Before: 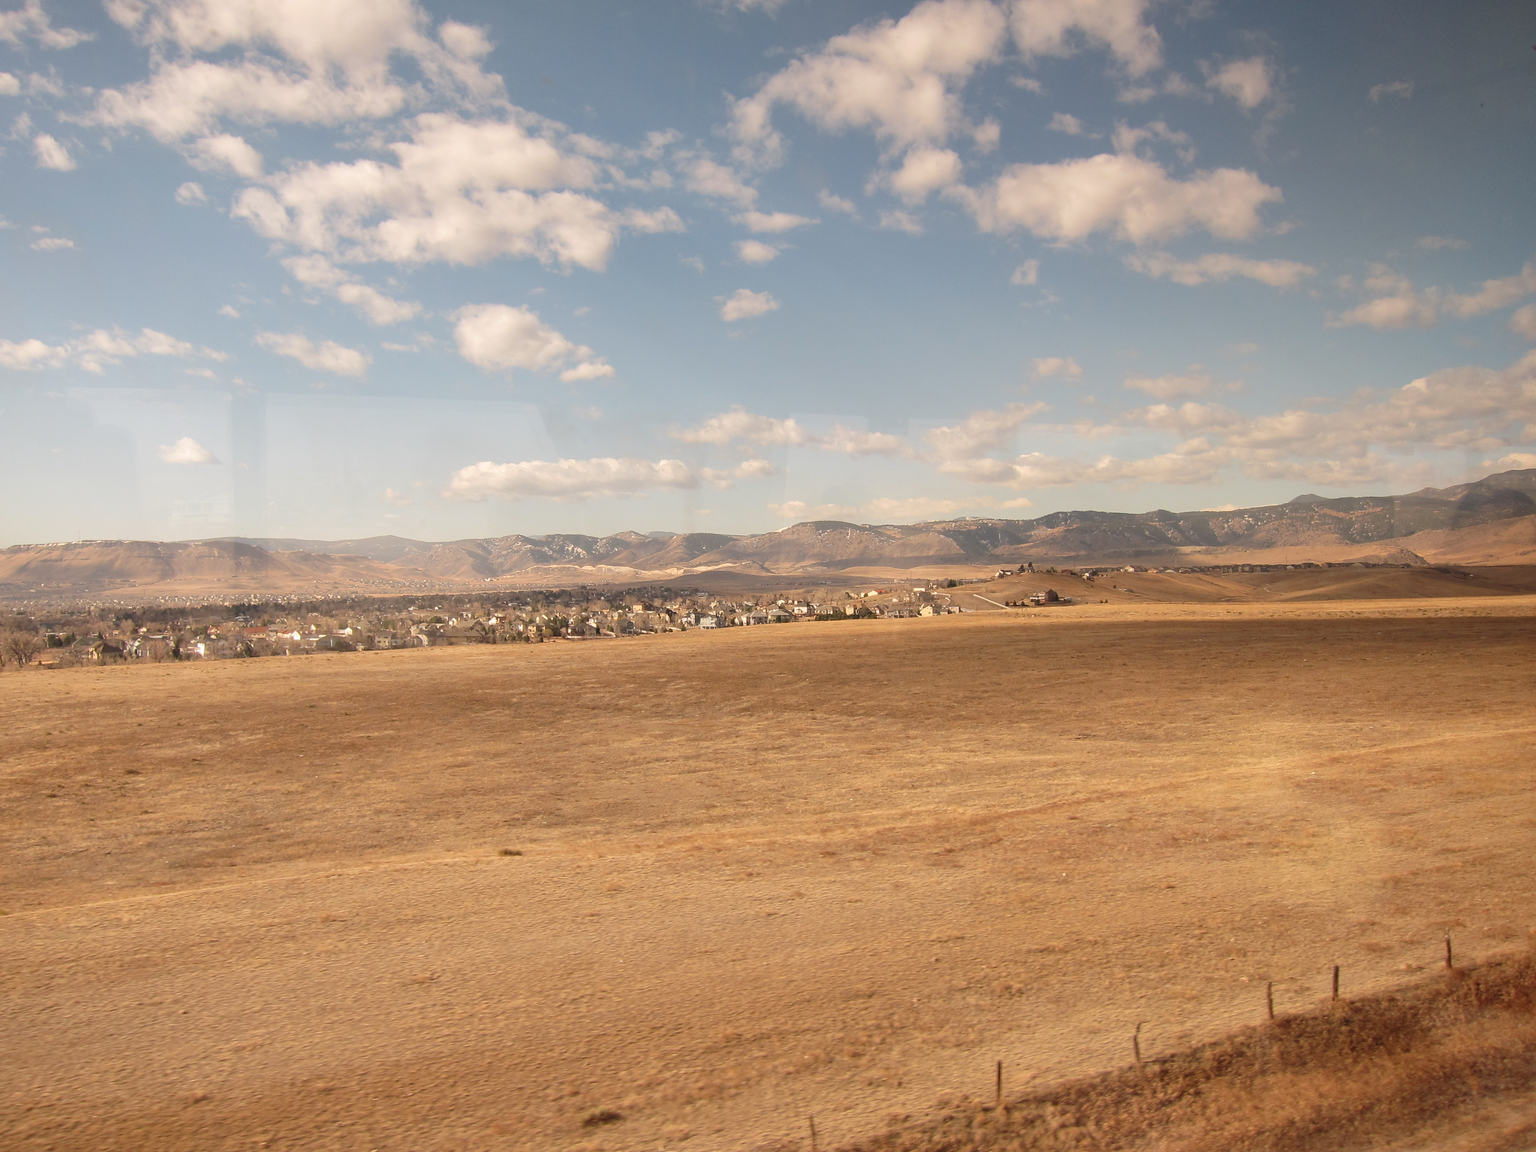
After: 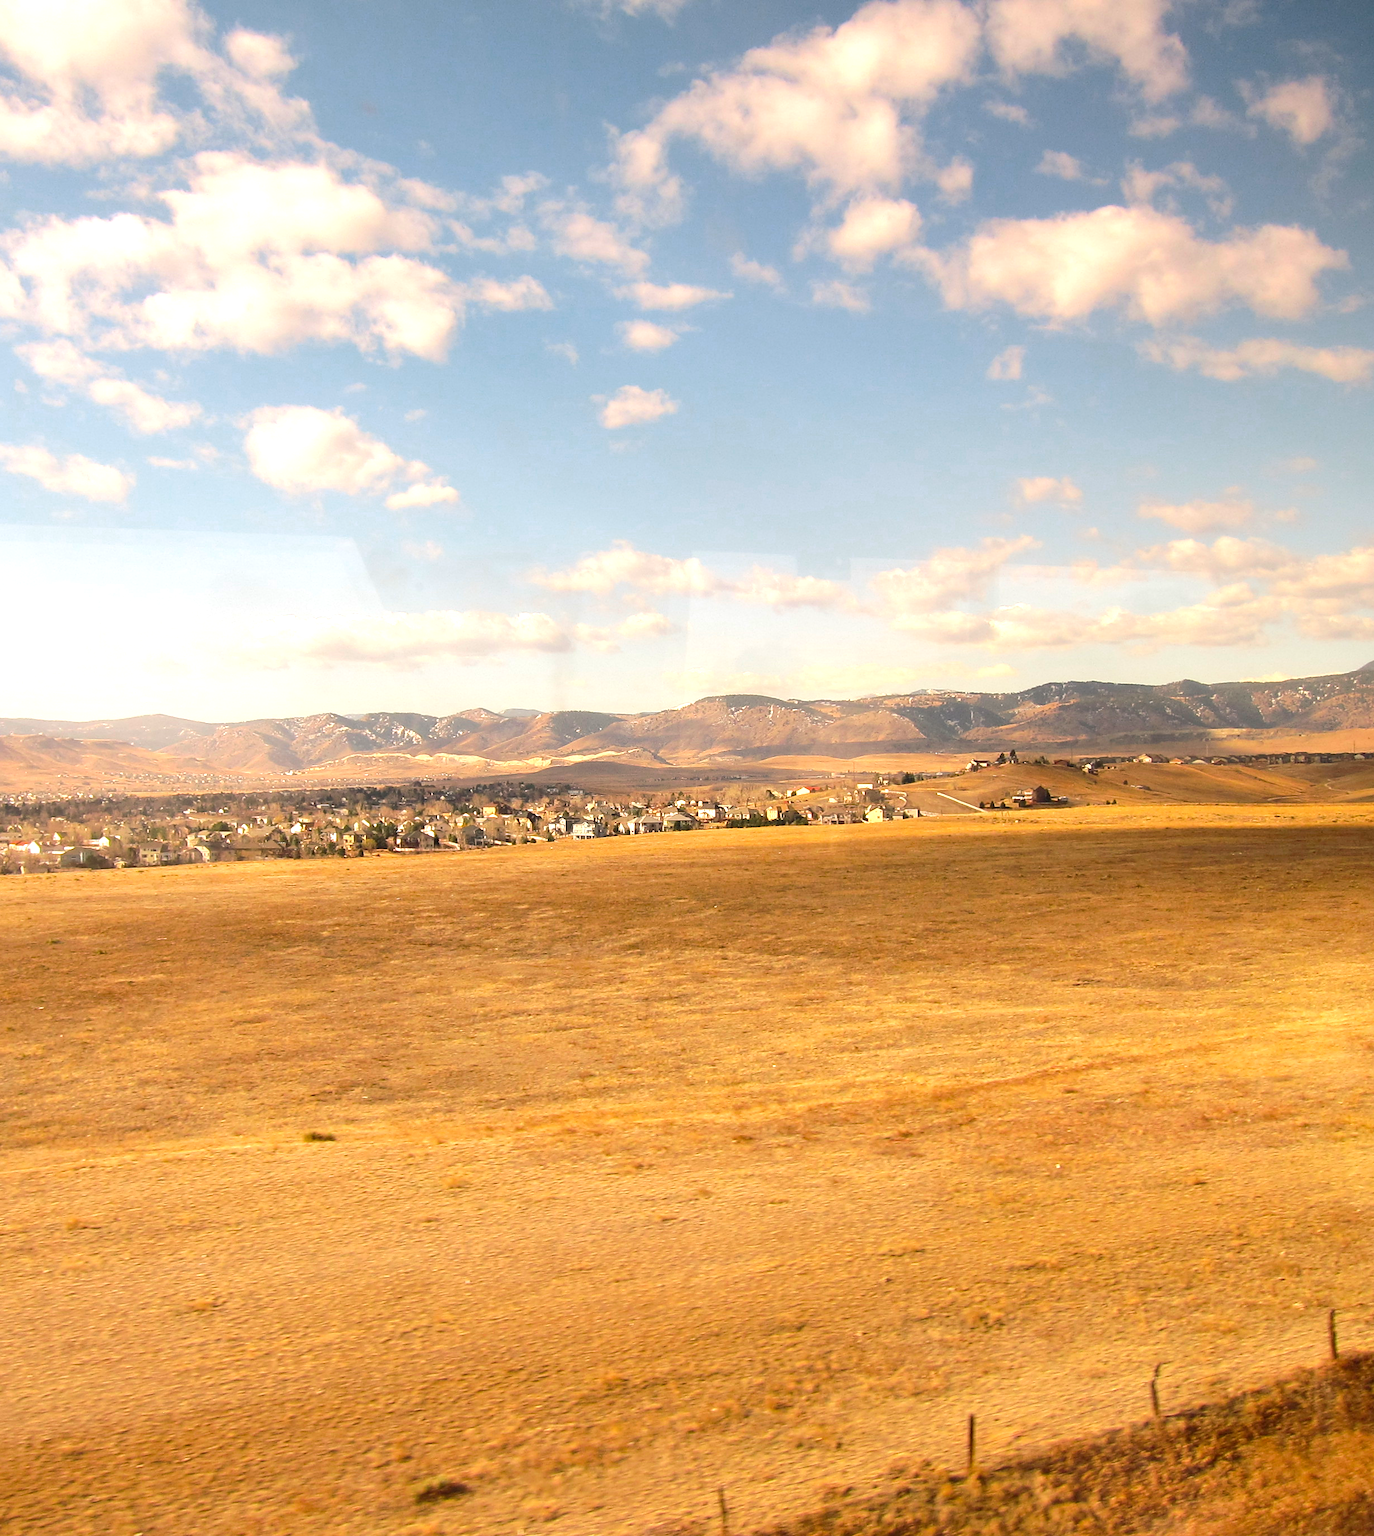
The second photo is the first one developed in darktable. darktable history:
crop and rotate: left 17.645%, right 15.243%
color balance rgb: shadows lift › chroma 2.052%, shadows lift › hue 218.02°, perceptual saturation grading › global saturation 25.555%, perceptual brilliance grading › highlights 9.27%, perceptual brilliance grading › mid-tones 4.989%, global vibrance 20%
tone equalizer: -8 EV -0.425 EV, -7 EV -0.385 EV, -6 EV -0.307 EV, -5 EV -0.235 EV, -3 EV 0.256 EV, -2 EV 0.316 EV, -1 EV 0.414 EV, +0 EV 0.445 EV, edges refinement/feathering 500, mask exposure compensation -1.57 EV, preserve details no
color zones: curves: ch0 [(0, 0.466) (0.128, 0.466) (0.25, 0.5) (0.375, 0.456) (0.5, 0.5) (0.625, 0.5) (0.737, 0.652) (0.875, 0.5)]; ch1 [(0, 0.603) (0.125, 0.618) (0.261, 0.348) (0.372, 0.353) (0.497, 0.363) (0.611, 0.45) (0.731, 0.427) (0.875, 0.518) (0.998, 0.652)]; ch2 [(0, 0.559) (0.125, 0.451) (0.253, 0.564) (0.37, 0.578) (0.5, 0.466) (0.625, 0.471) (0.731, 0.471) (0.88, 0.485)], mix -62.7%
